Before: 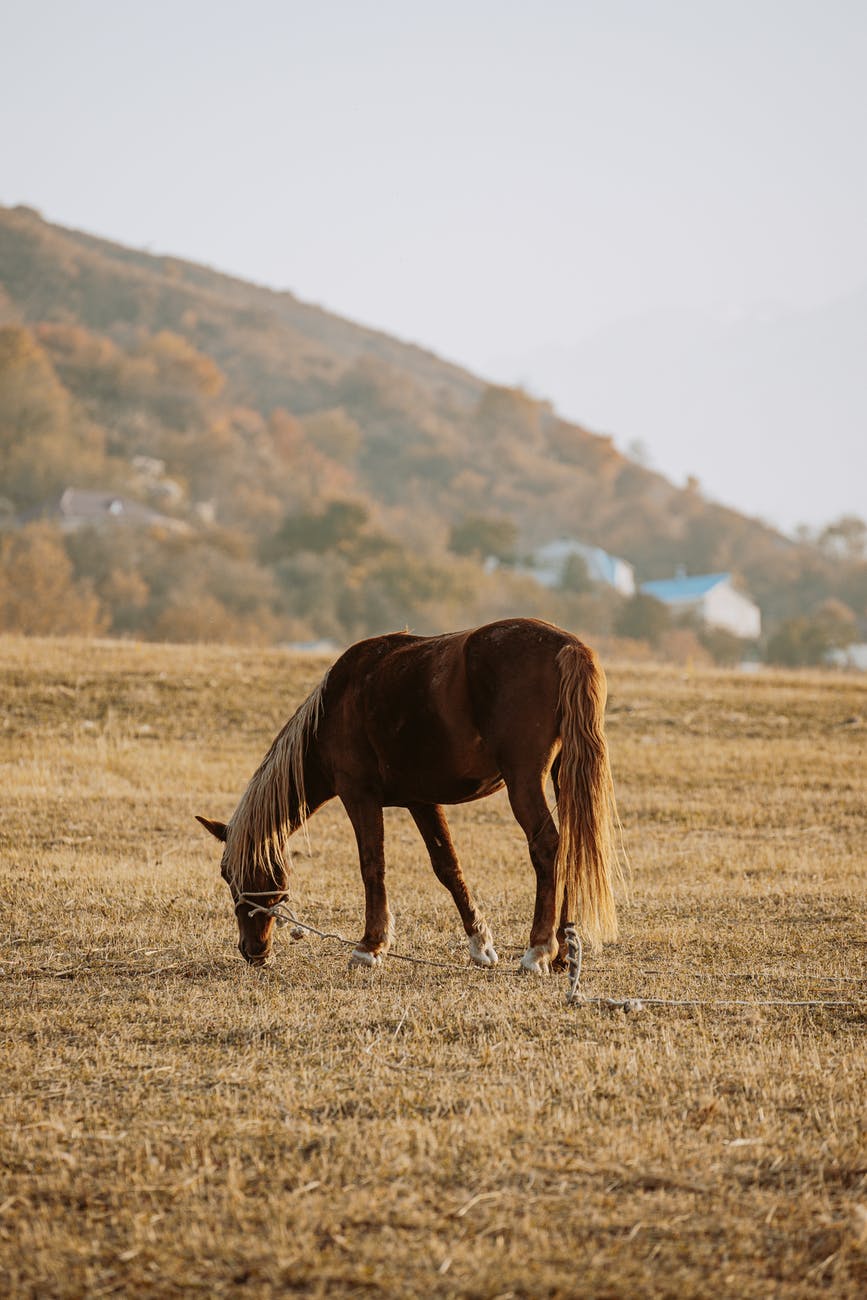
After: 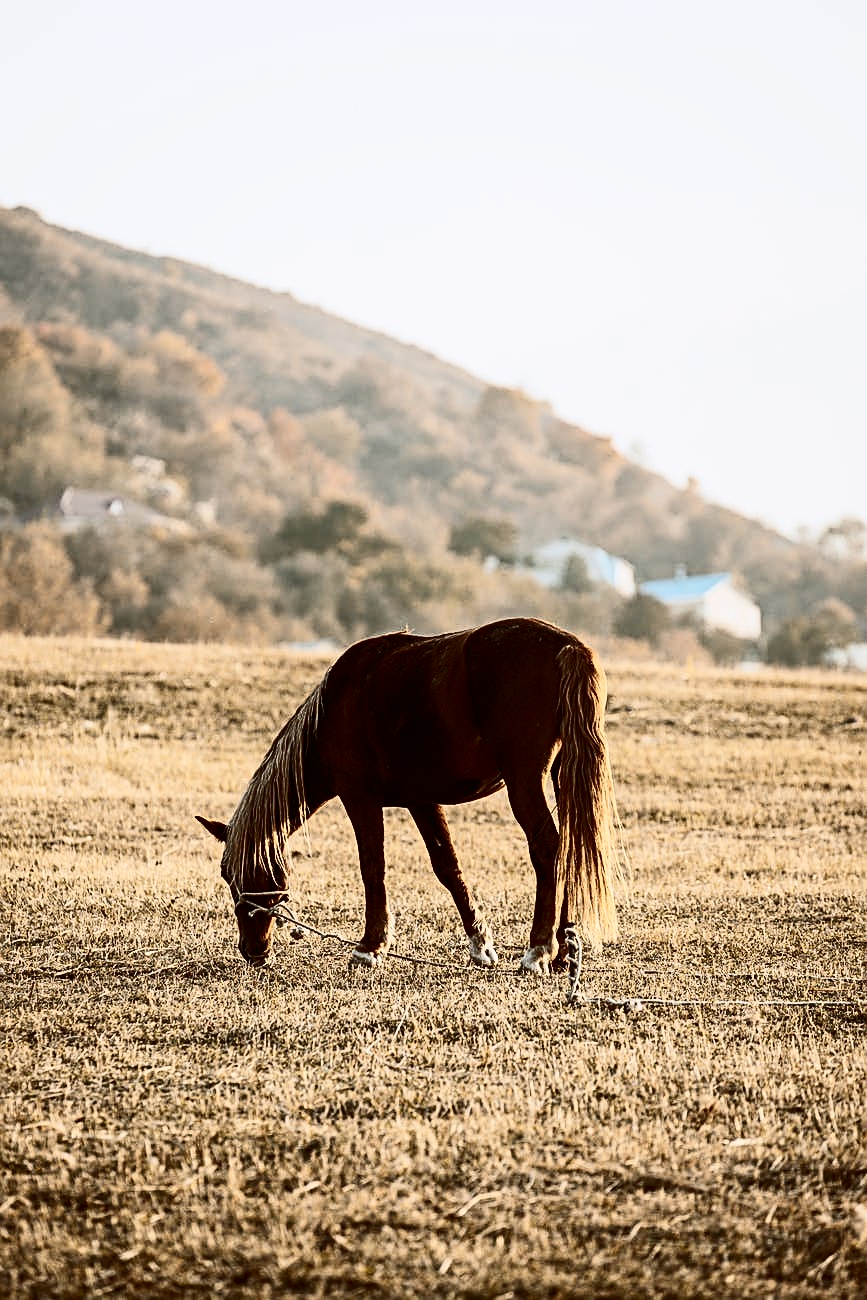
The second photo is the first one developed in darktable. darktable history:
sharpen: on, module defaults
contrast brightness saturation: contrast 0.501, saturation -0.095
